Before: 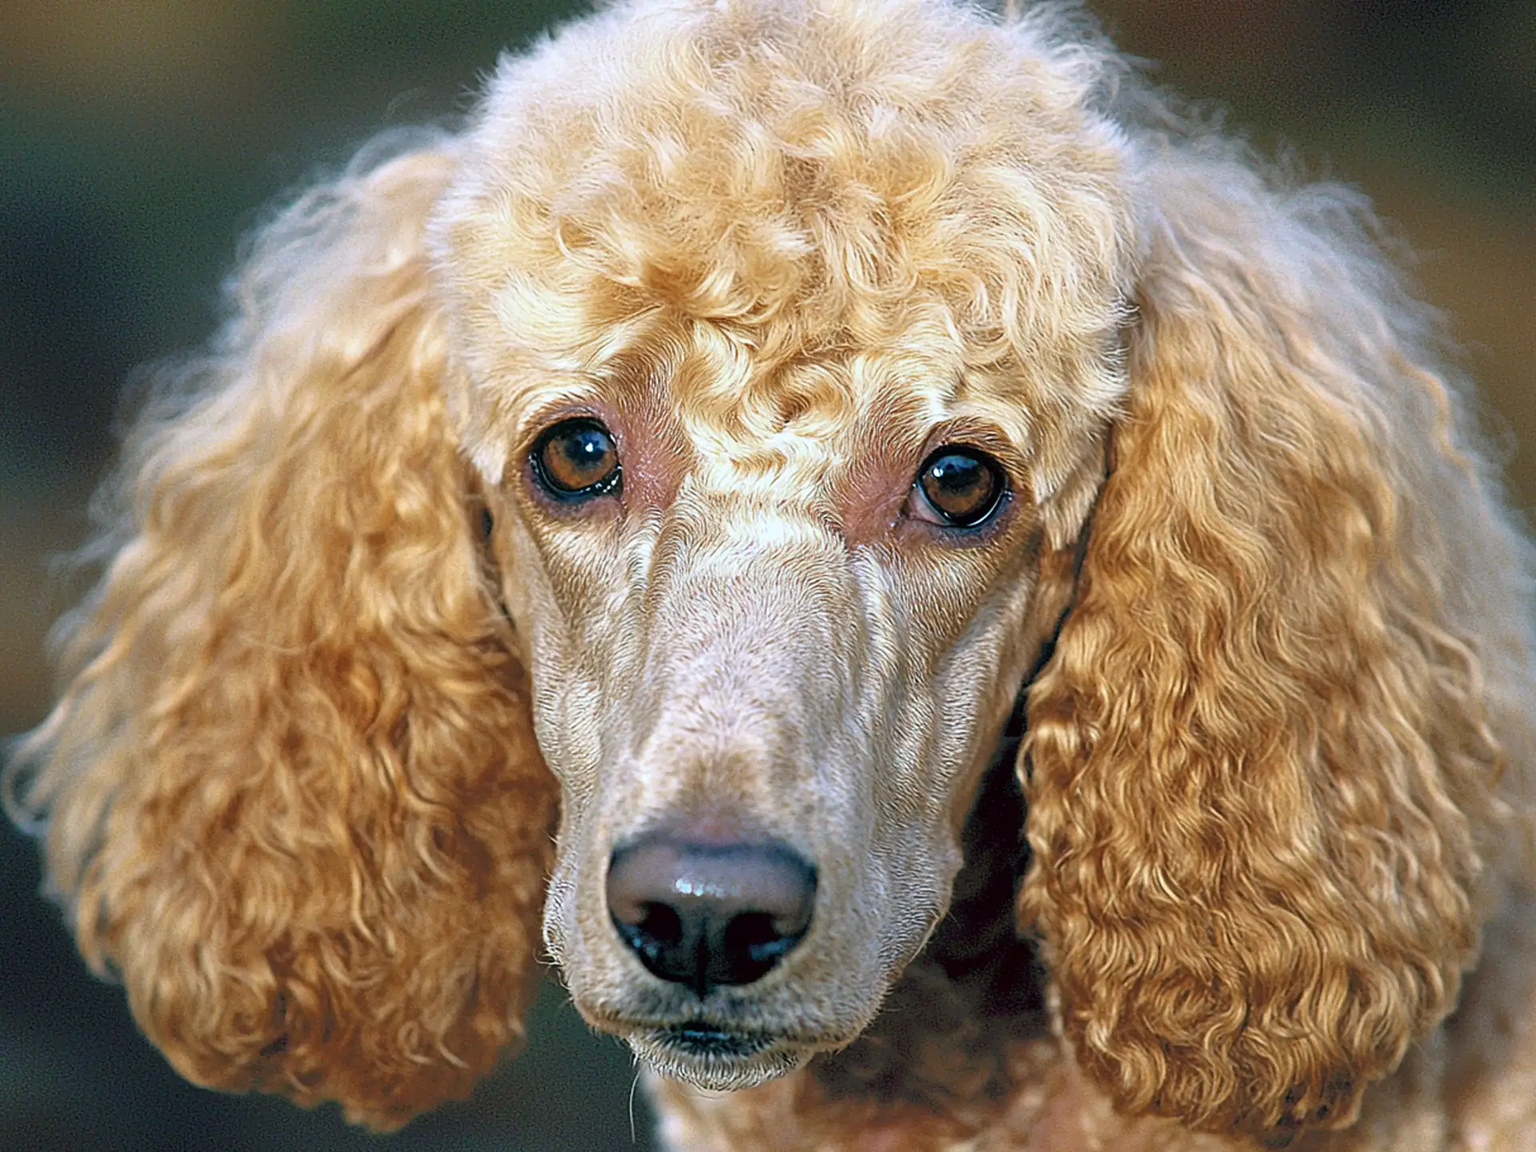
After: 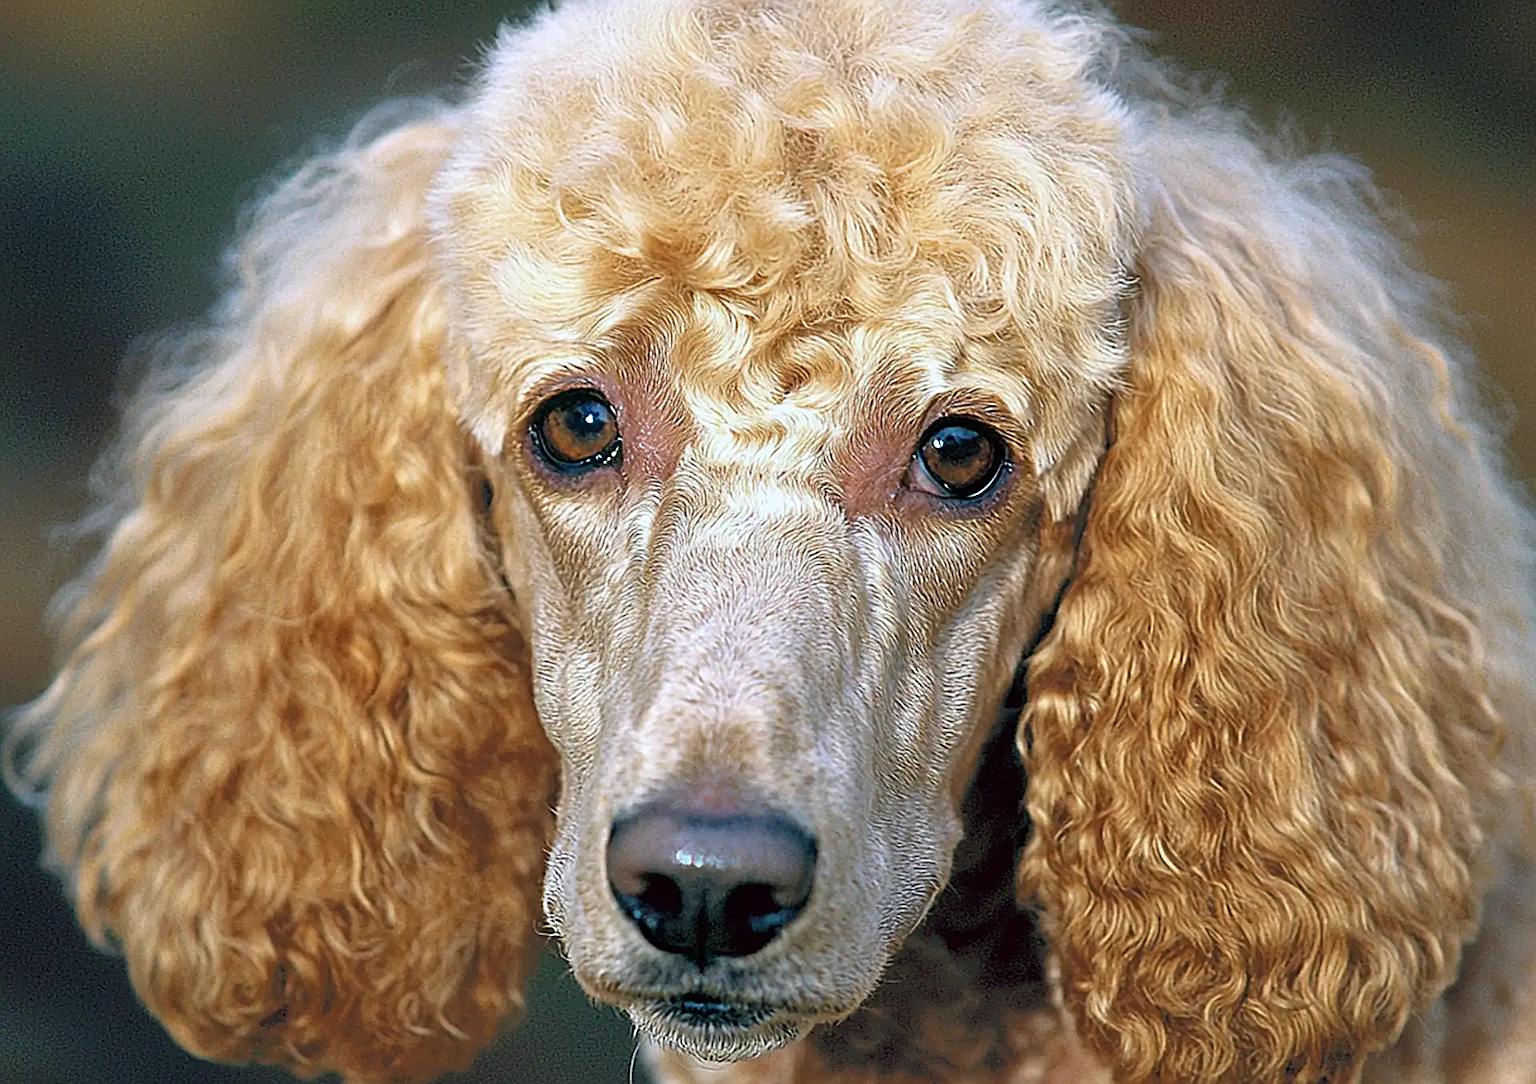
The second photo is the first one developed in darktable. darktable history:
levels: black 0.097%
sharpen: on, module defaults
crop and rotate: top 2.533%, bottom 3.233%
